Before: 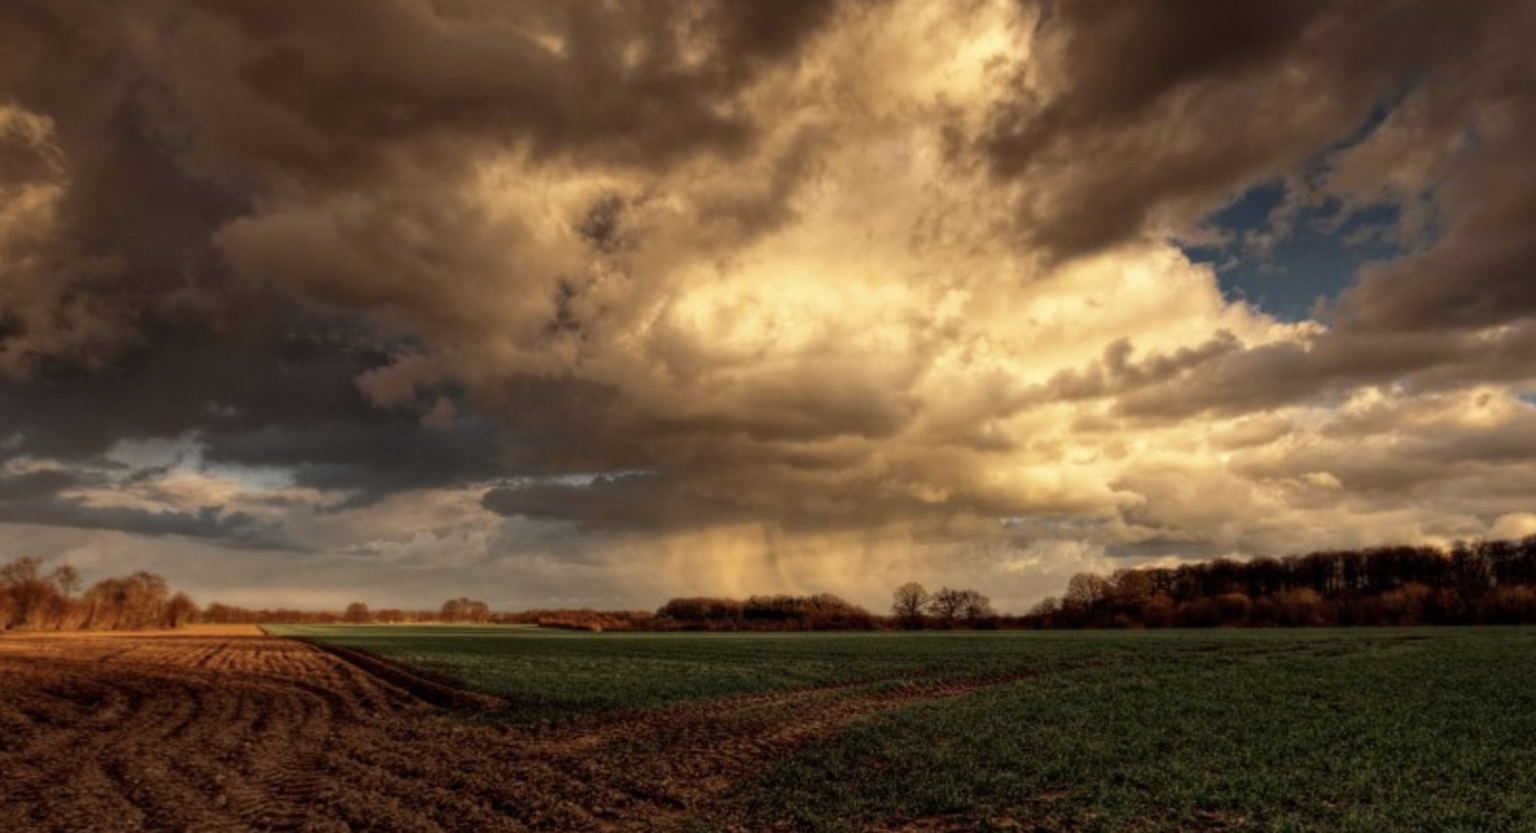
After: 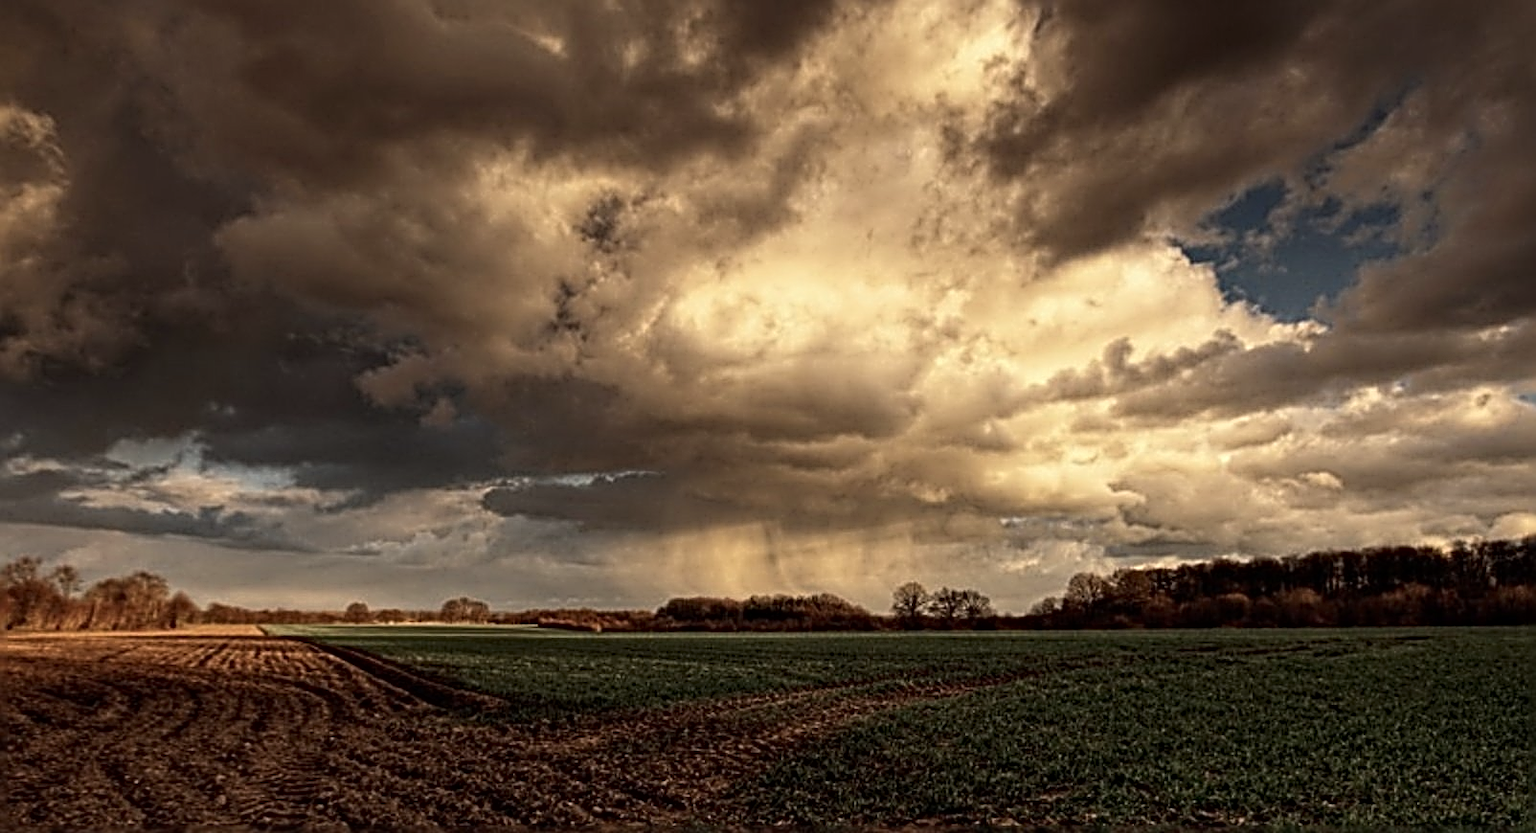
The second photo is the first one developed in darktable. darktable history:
contrast brightness saturation: contrast 0.11, saturation -0.17
sharpen: radius 3.158, amount 1.731
